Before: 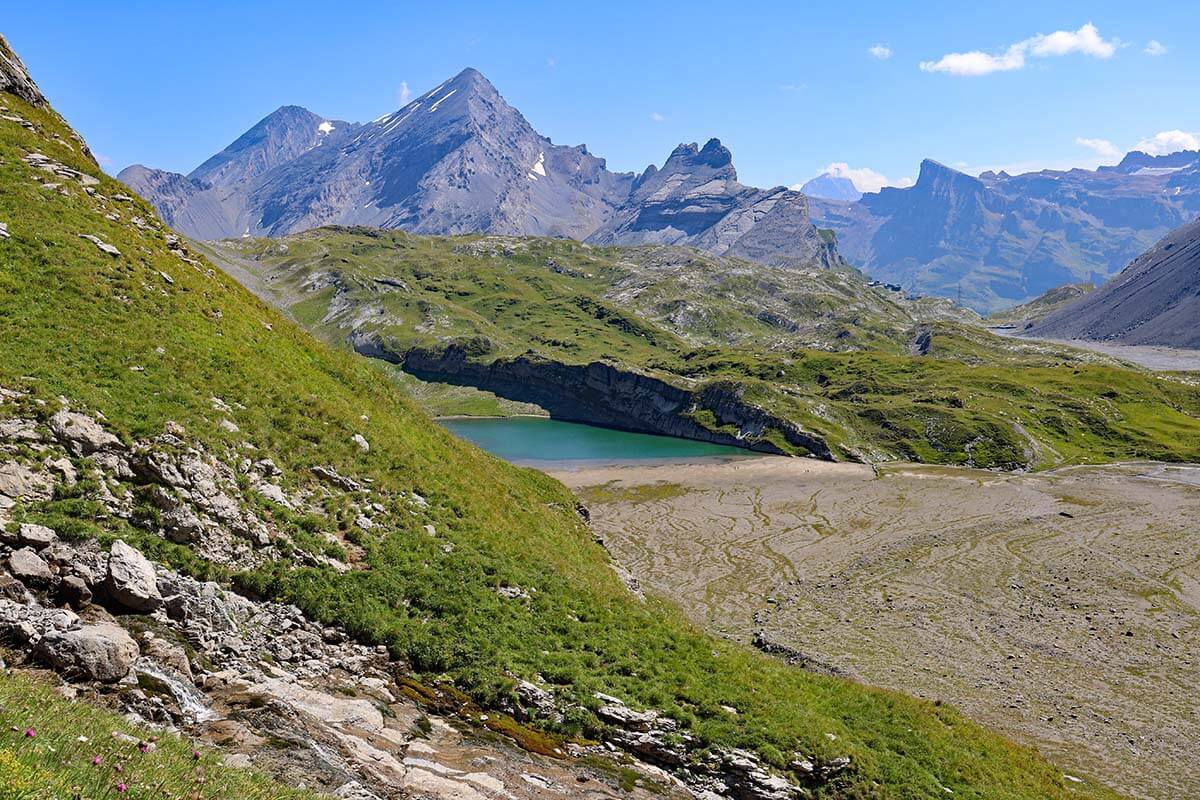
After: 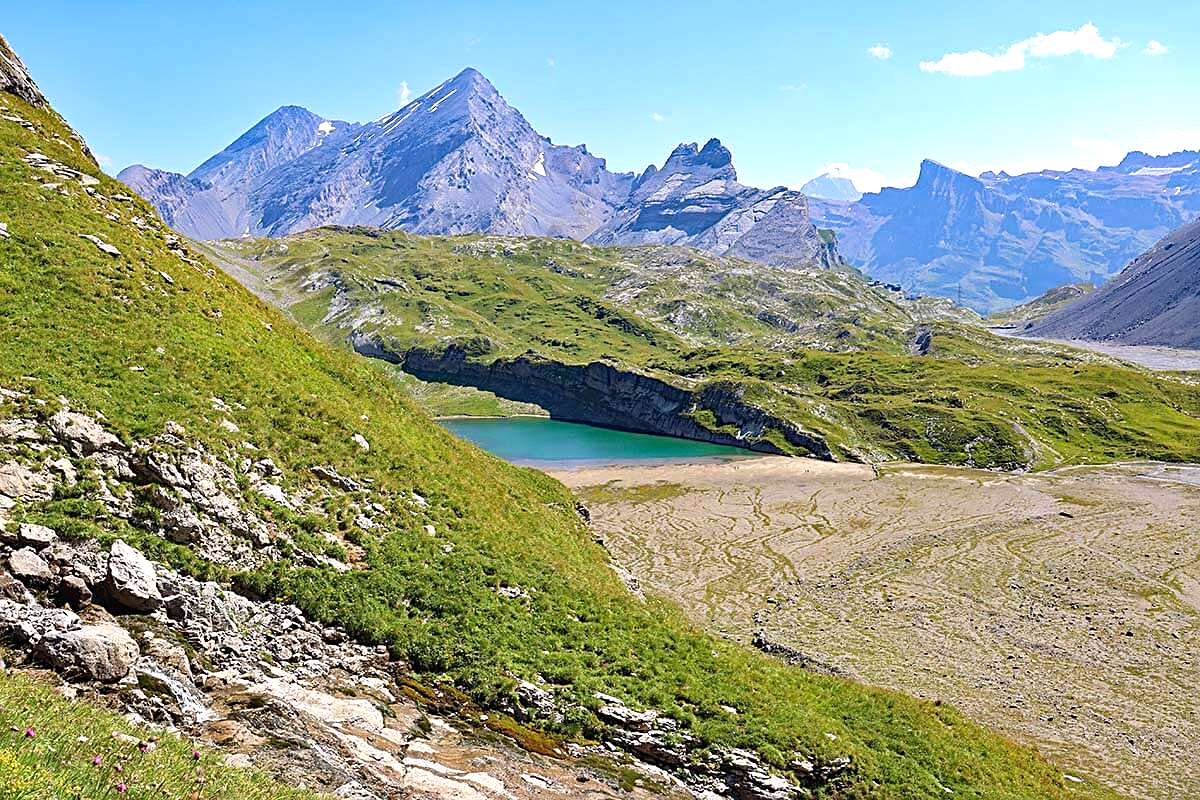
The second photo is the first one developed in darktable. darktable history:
sharpen: amount 0.497
exposure: exposure 0.605 EV, compensate exposure bias true, compensate highlight preservation false
velvia: on, module defaults
